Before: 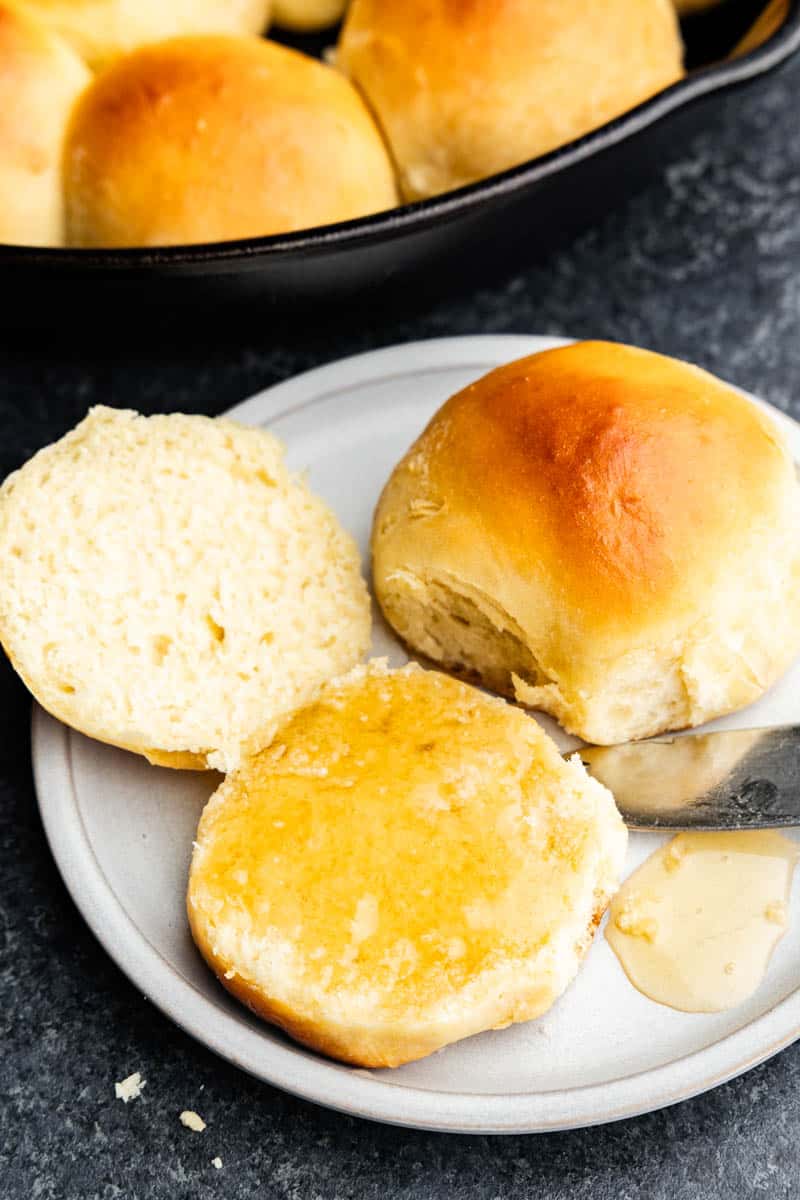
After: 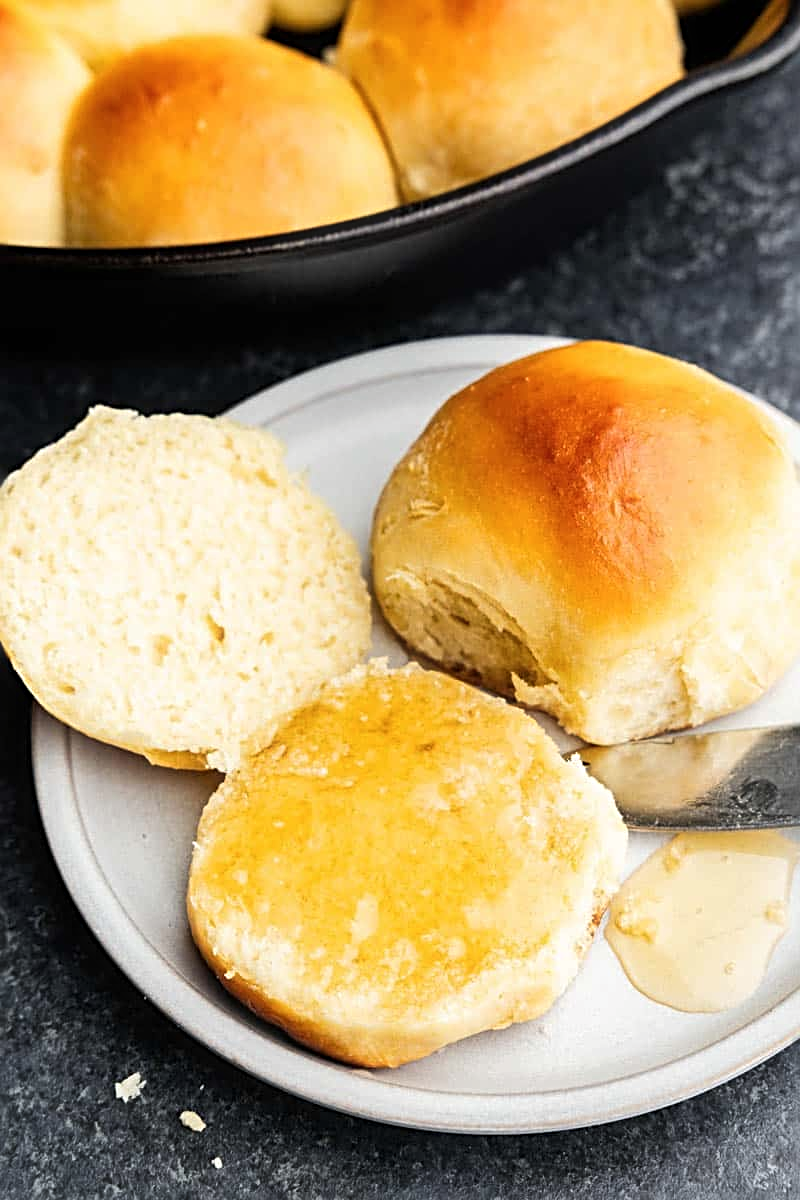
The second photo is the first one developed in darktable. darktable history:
sharpen: radius 3.135
haze removal: strength -0.094, compatibility mode true, adaptive false
